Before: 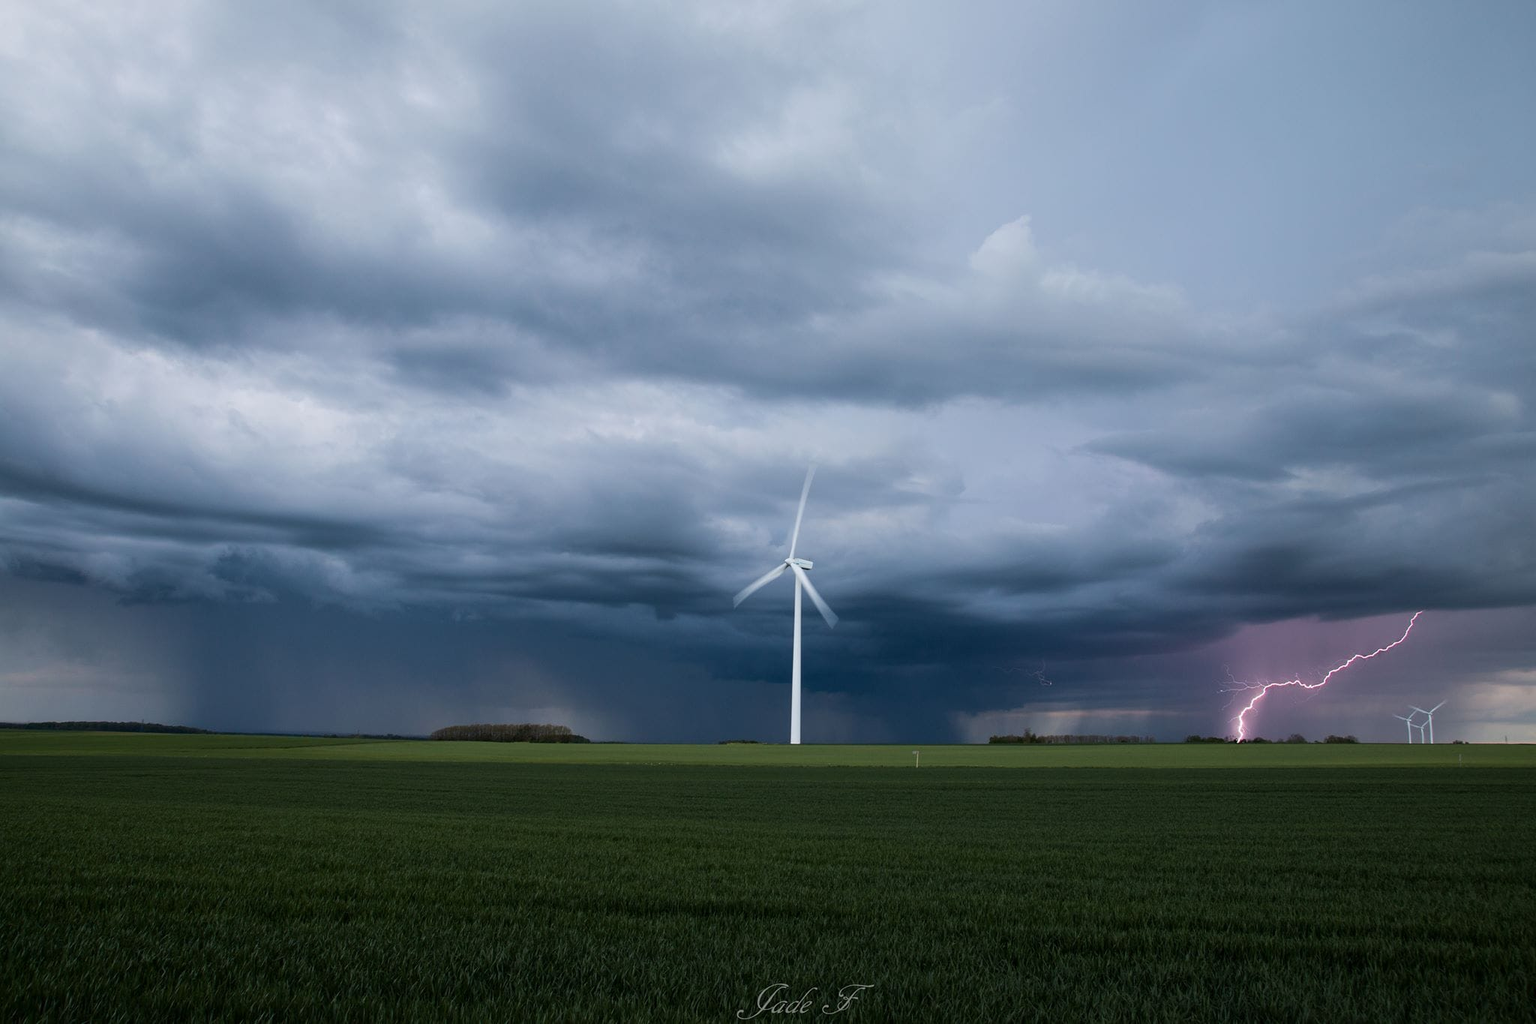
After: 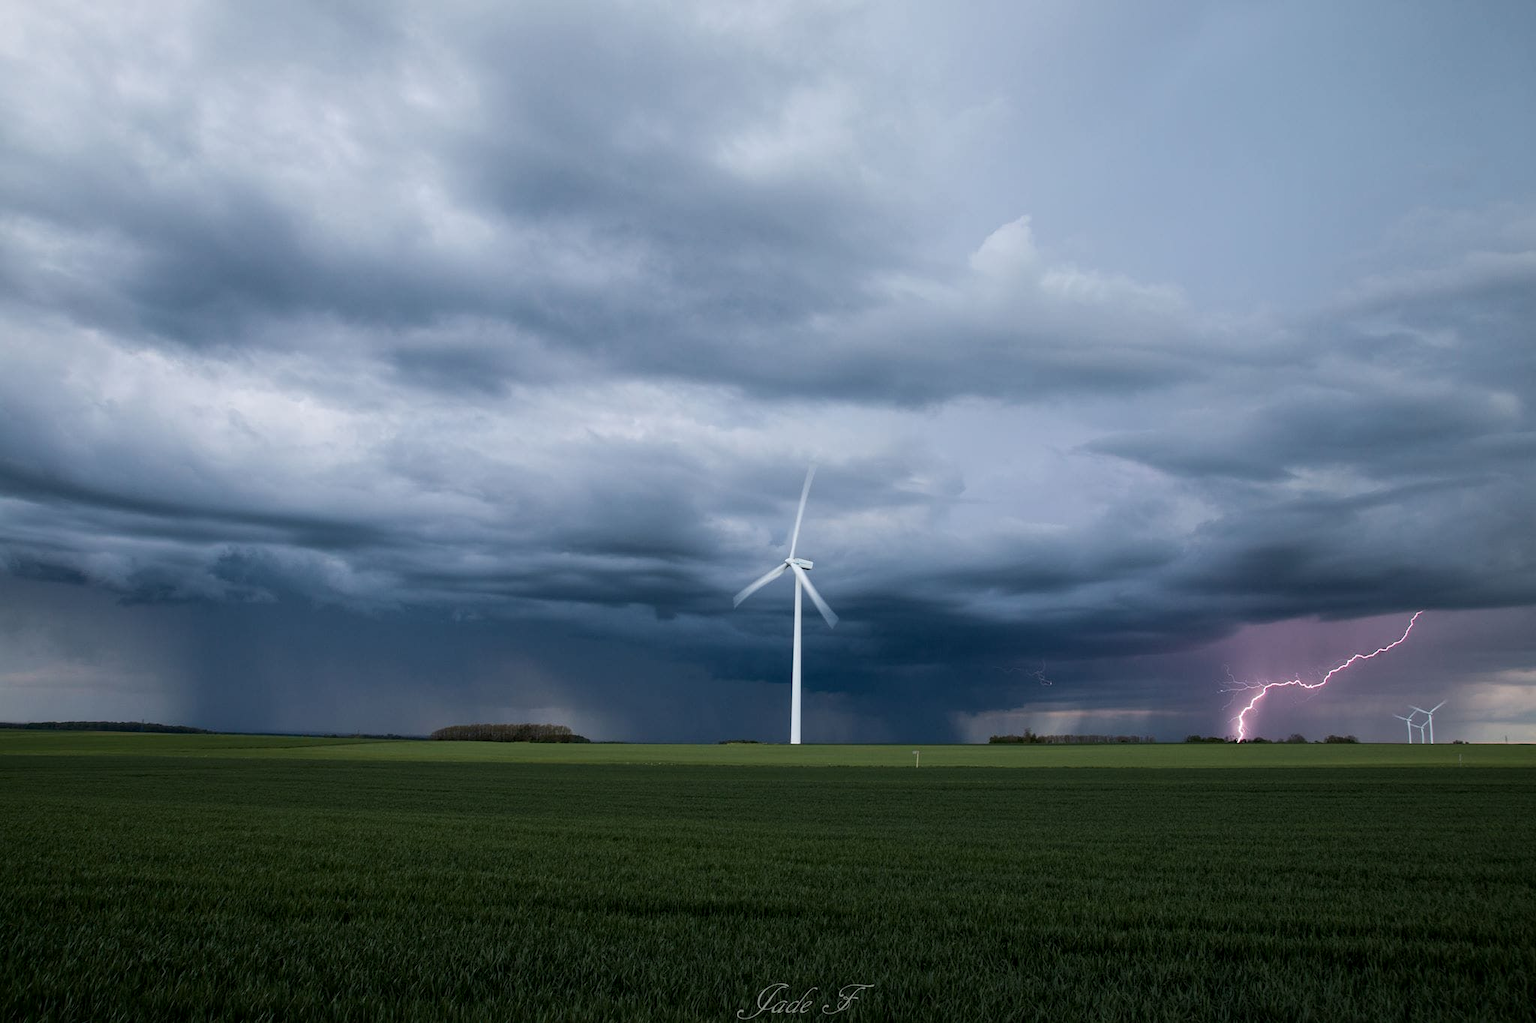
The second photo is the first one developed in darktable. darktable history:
local contrast: highlights 103%, shadows 99%, detail 120%, midtone range 0.2
